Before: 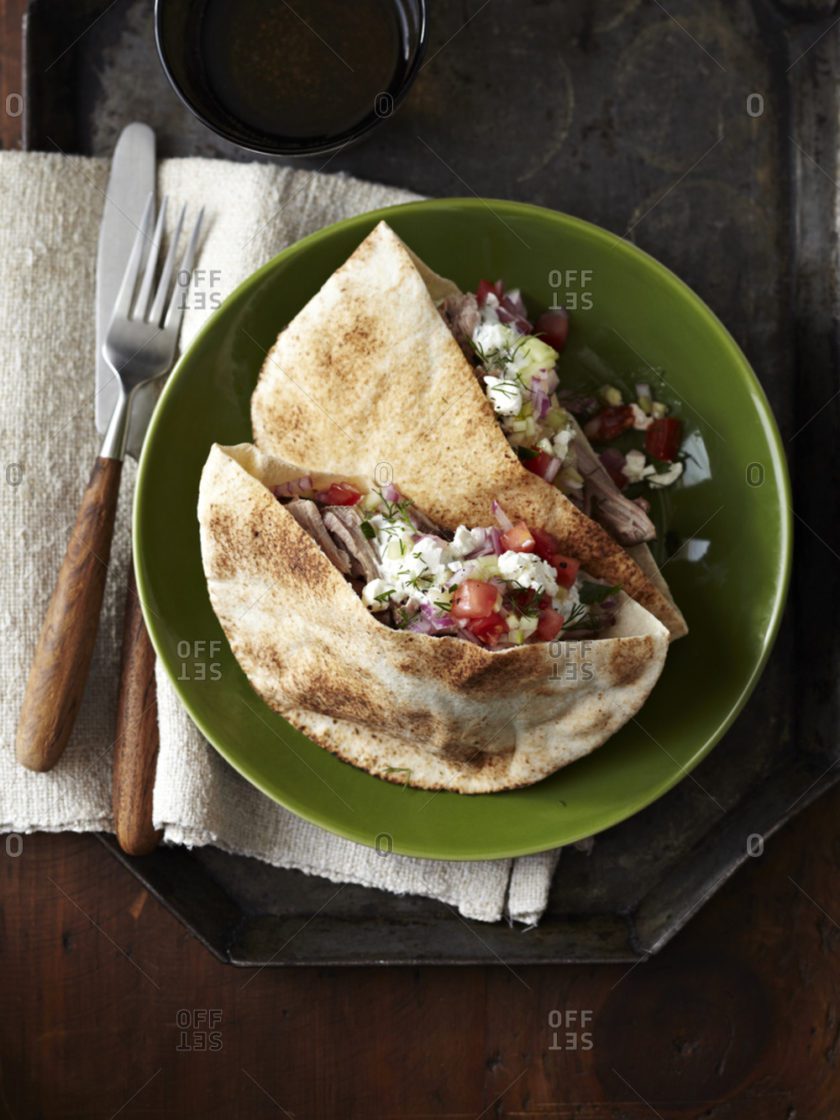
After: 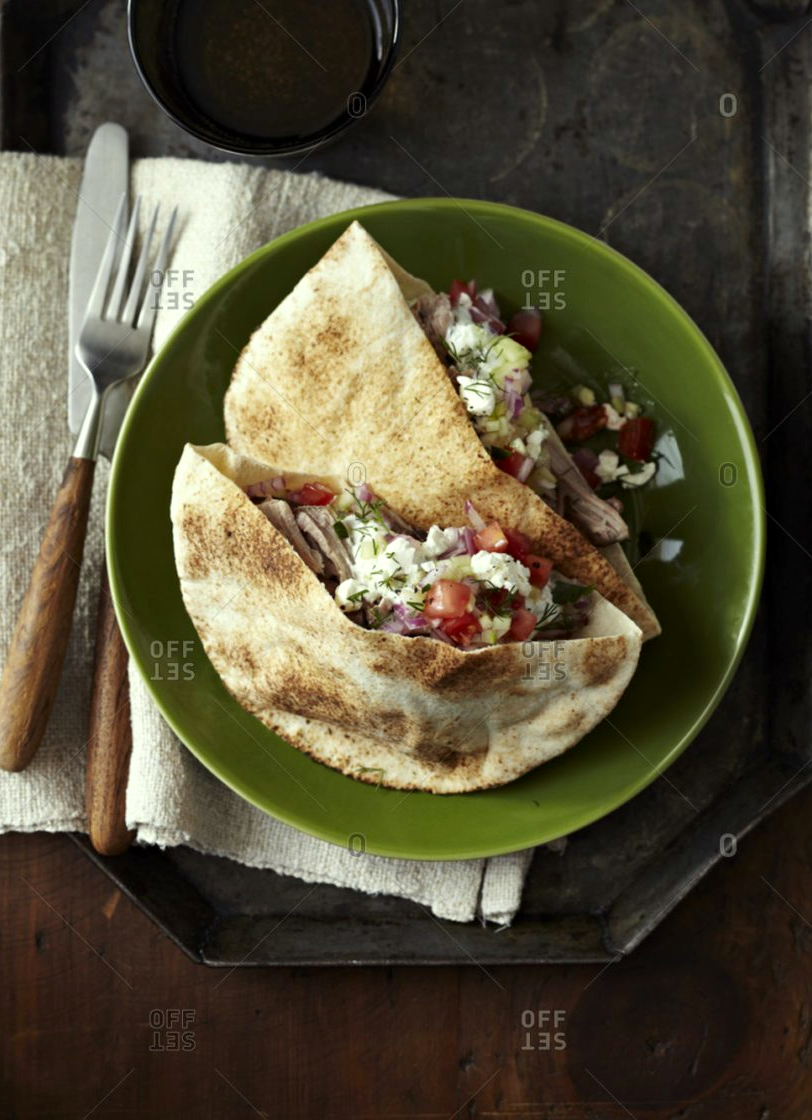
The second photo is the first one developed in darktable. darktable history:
color correction: highlights a* -4.46, highlights b* 6.24
crop and rotate: left 3.232%
local contrast: mode bilateral grid, contrast 21, coarseness 50, detail 119%, midtone range 0.2
